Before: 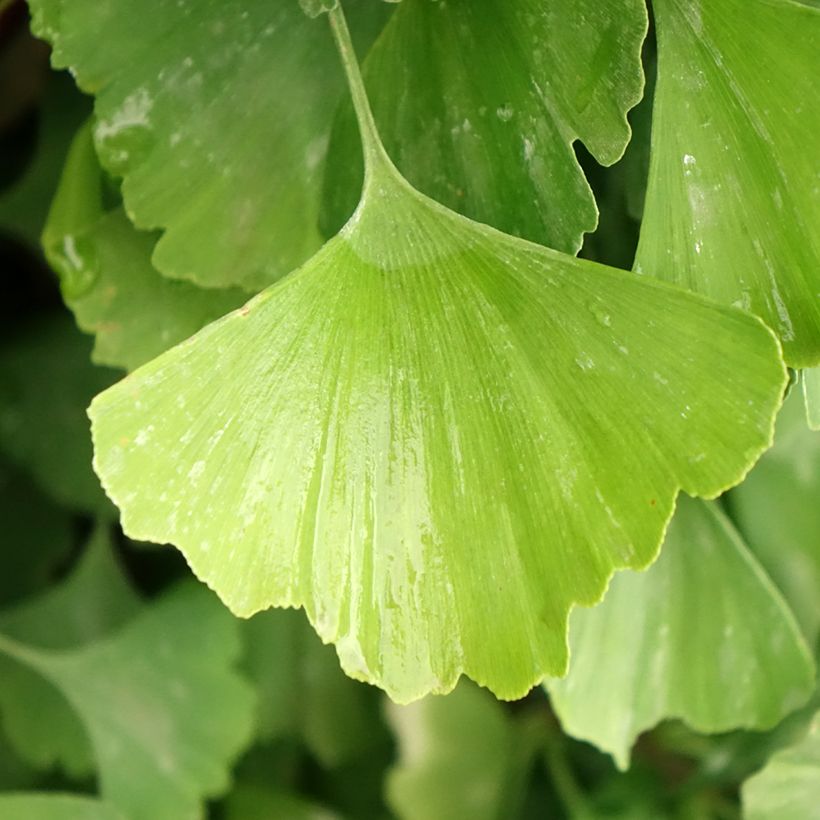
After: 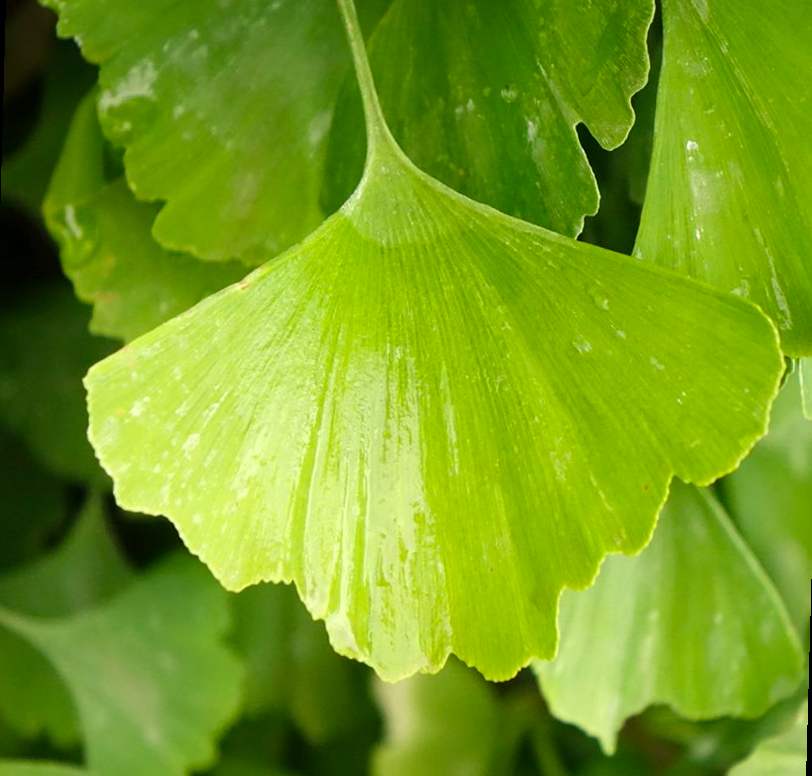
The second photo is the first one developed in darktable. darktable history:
color balance rgb: linear chroma grading › global chroma 6.48%, perceptual saturation grading › global saturation 12.96%, global vibrance 6.02%
rotate and perspective: rotation 1.57°, crop left 0.018, crop right 0.982, crop top 0.039, crop bottom 0.961
